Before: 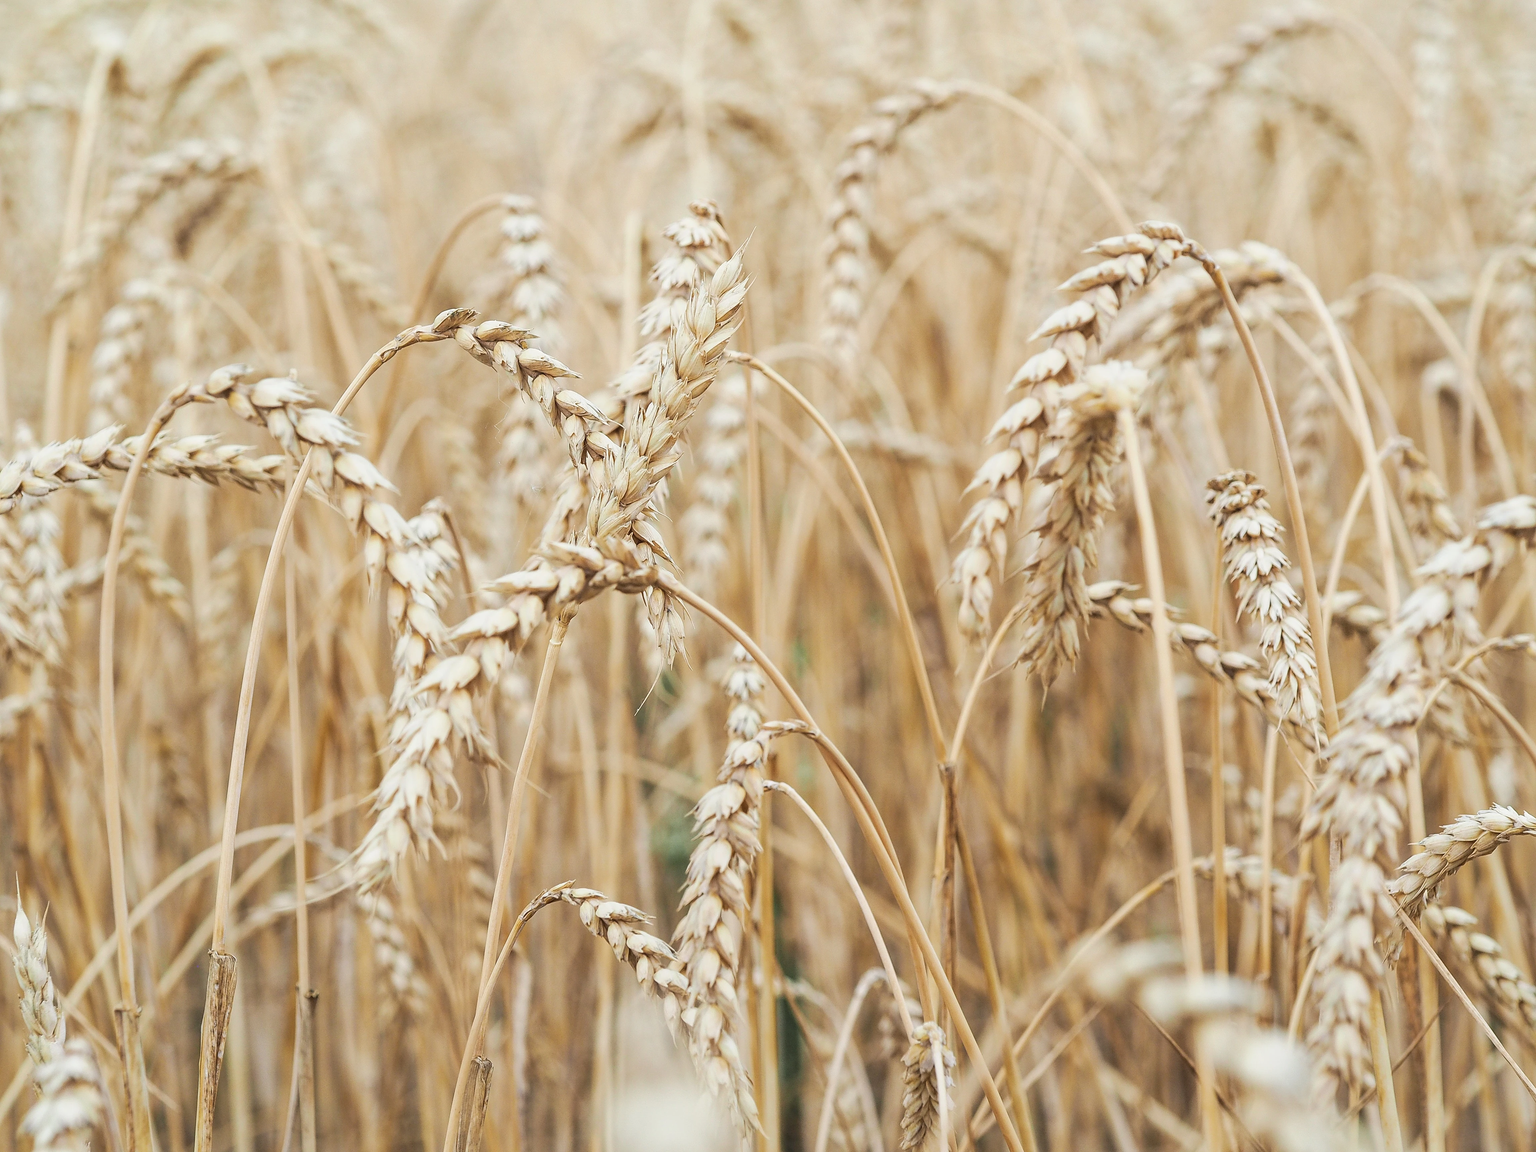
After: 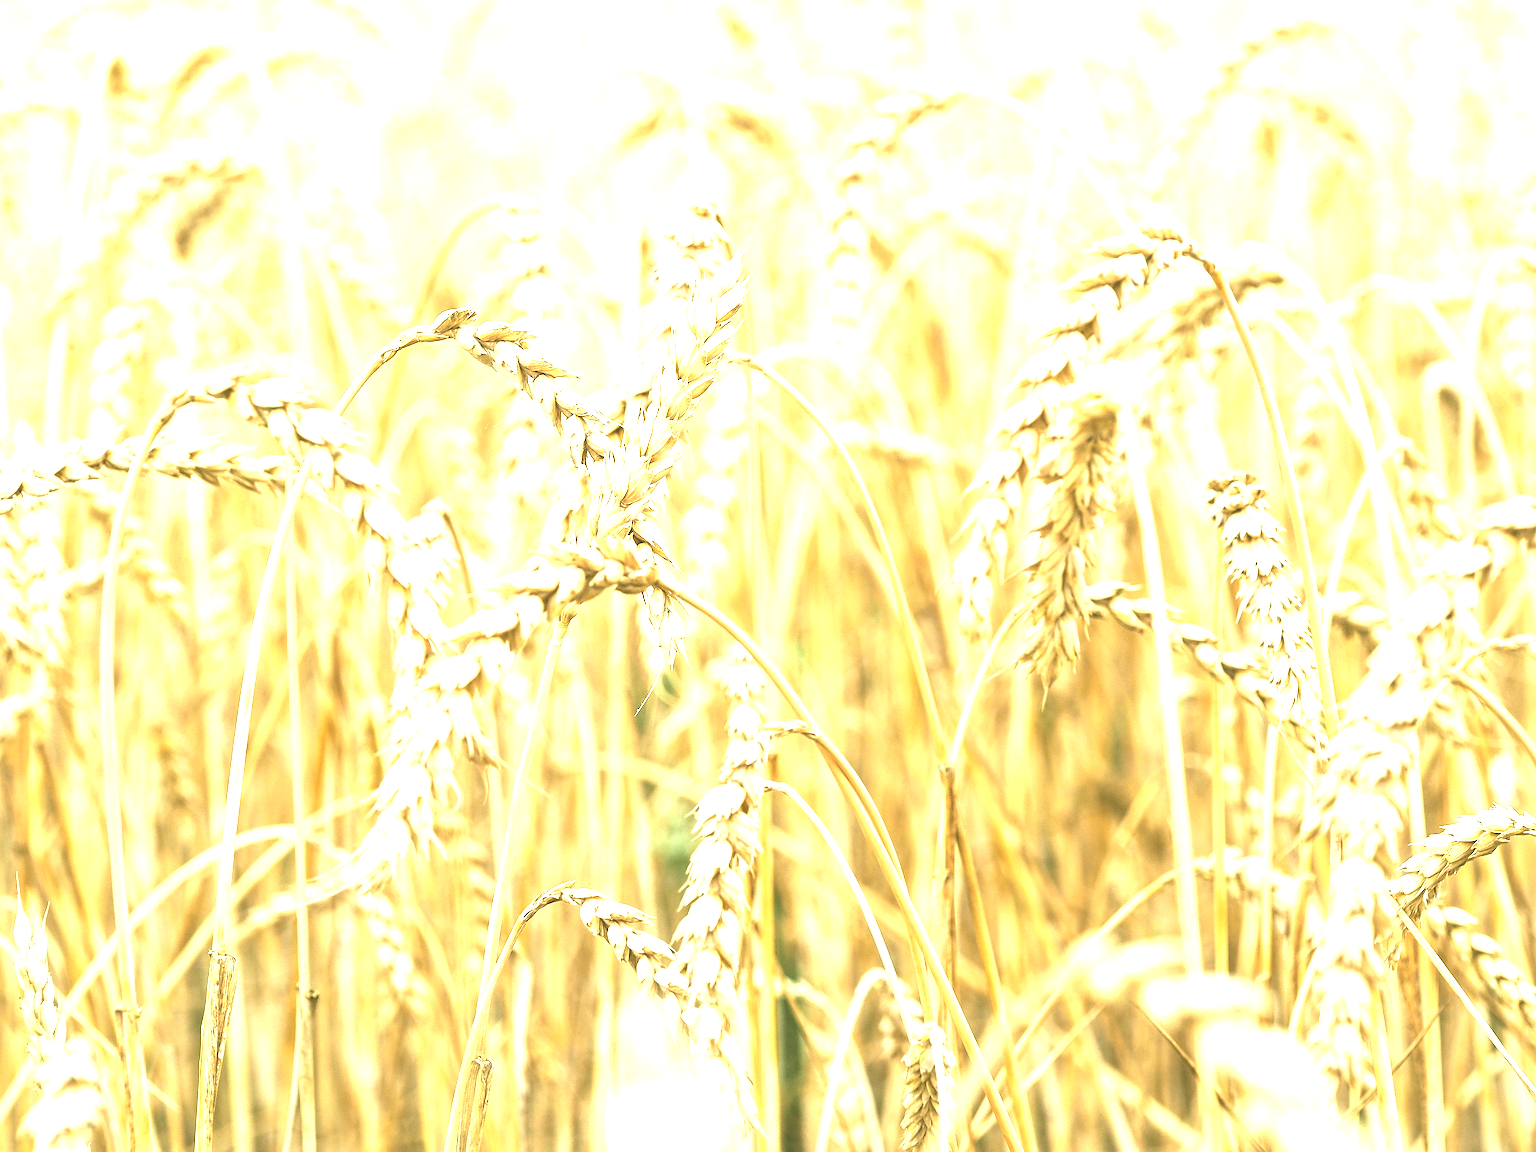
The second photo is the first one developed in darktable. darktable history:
color balance: lift [1.005, 0.99, 1.007, 1.01], gamma [1, 1.034, 1.032, 0.966], gain [0.873, 1.055, 1.067, 0.933]
color correction: highlights a* -1.43, highlights b* 10.12, shadows a* 0.395, shadows b* 19.35
tone equalizer: -8 EV -0.417 EV, -7 EV -0.389 EV, -6 EV -0.333 EV, -5 EV -0.222 EV, -3 EV 0.222 EV, -2 EV 0.333 EV, -1 EV 0.389 EV, +0 EV 0.417 EV, edges refinement/feathering 500, mask exposure compensation -1.57 EV, preserve details no
exposure: black level correction -0.023, exposure 1.397 EV, compensate highlight preservation false
